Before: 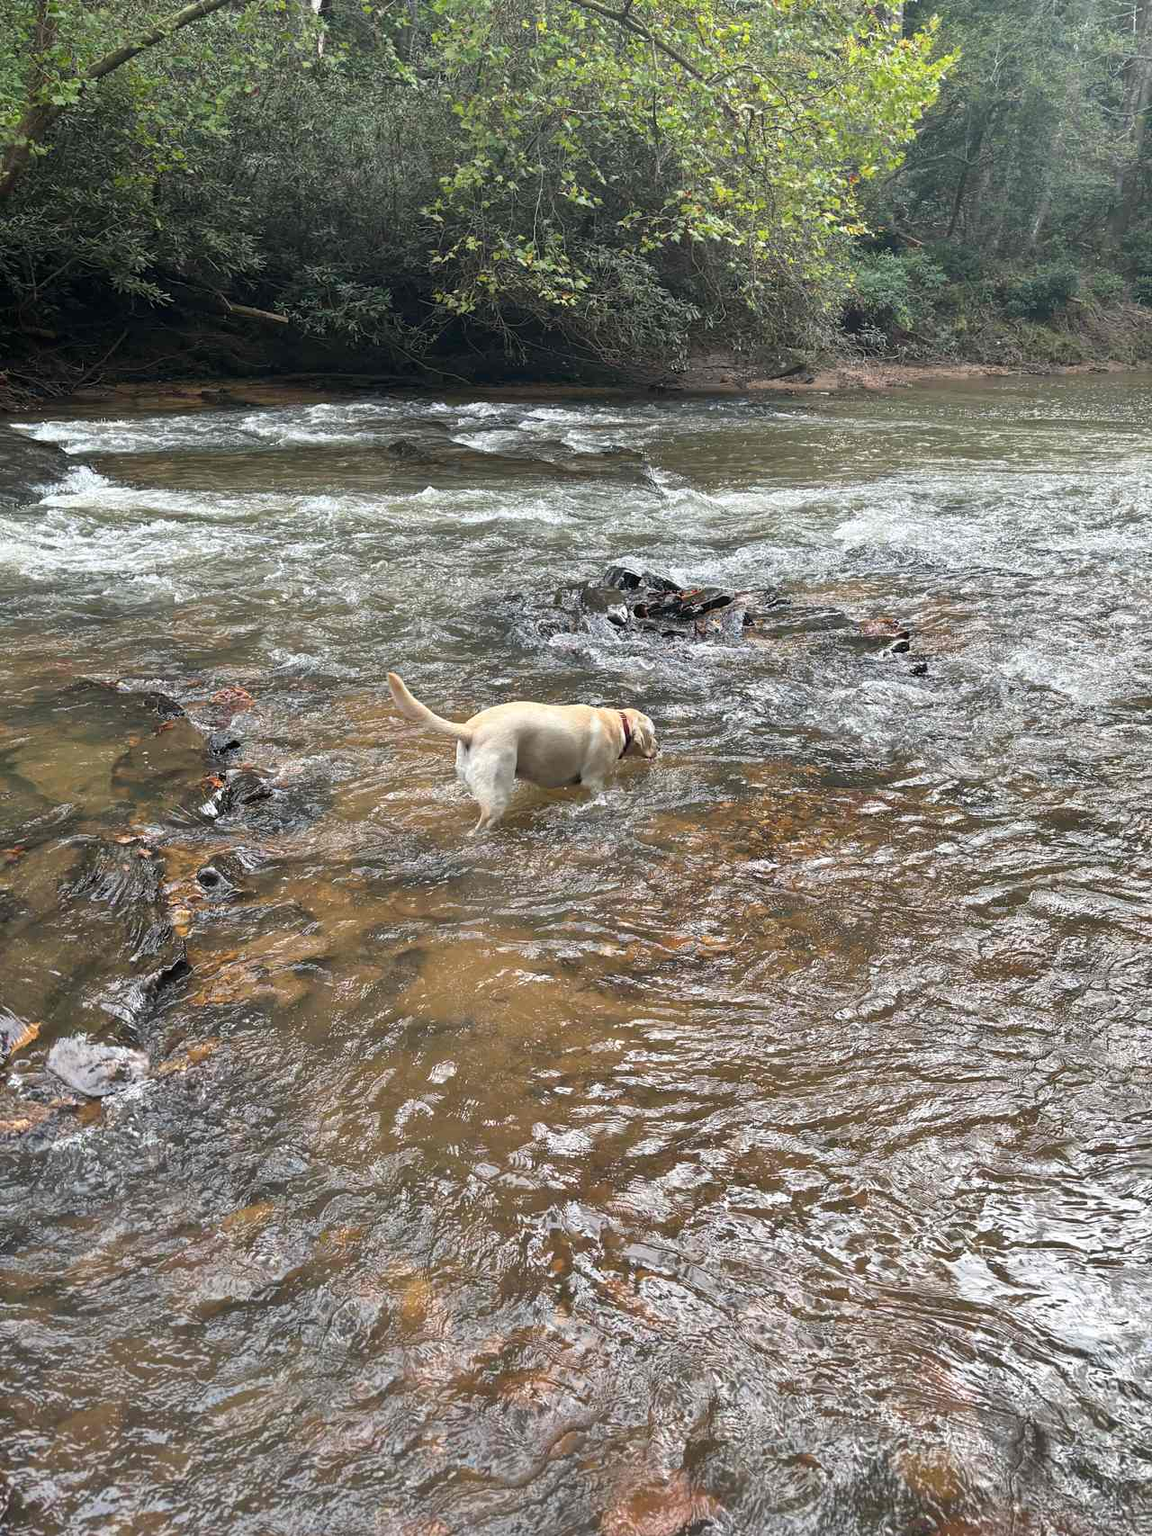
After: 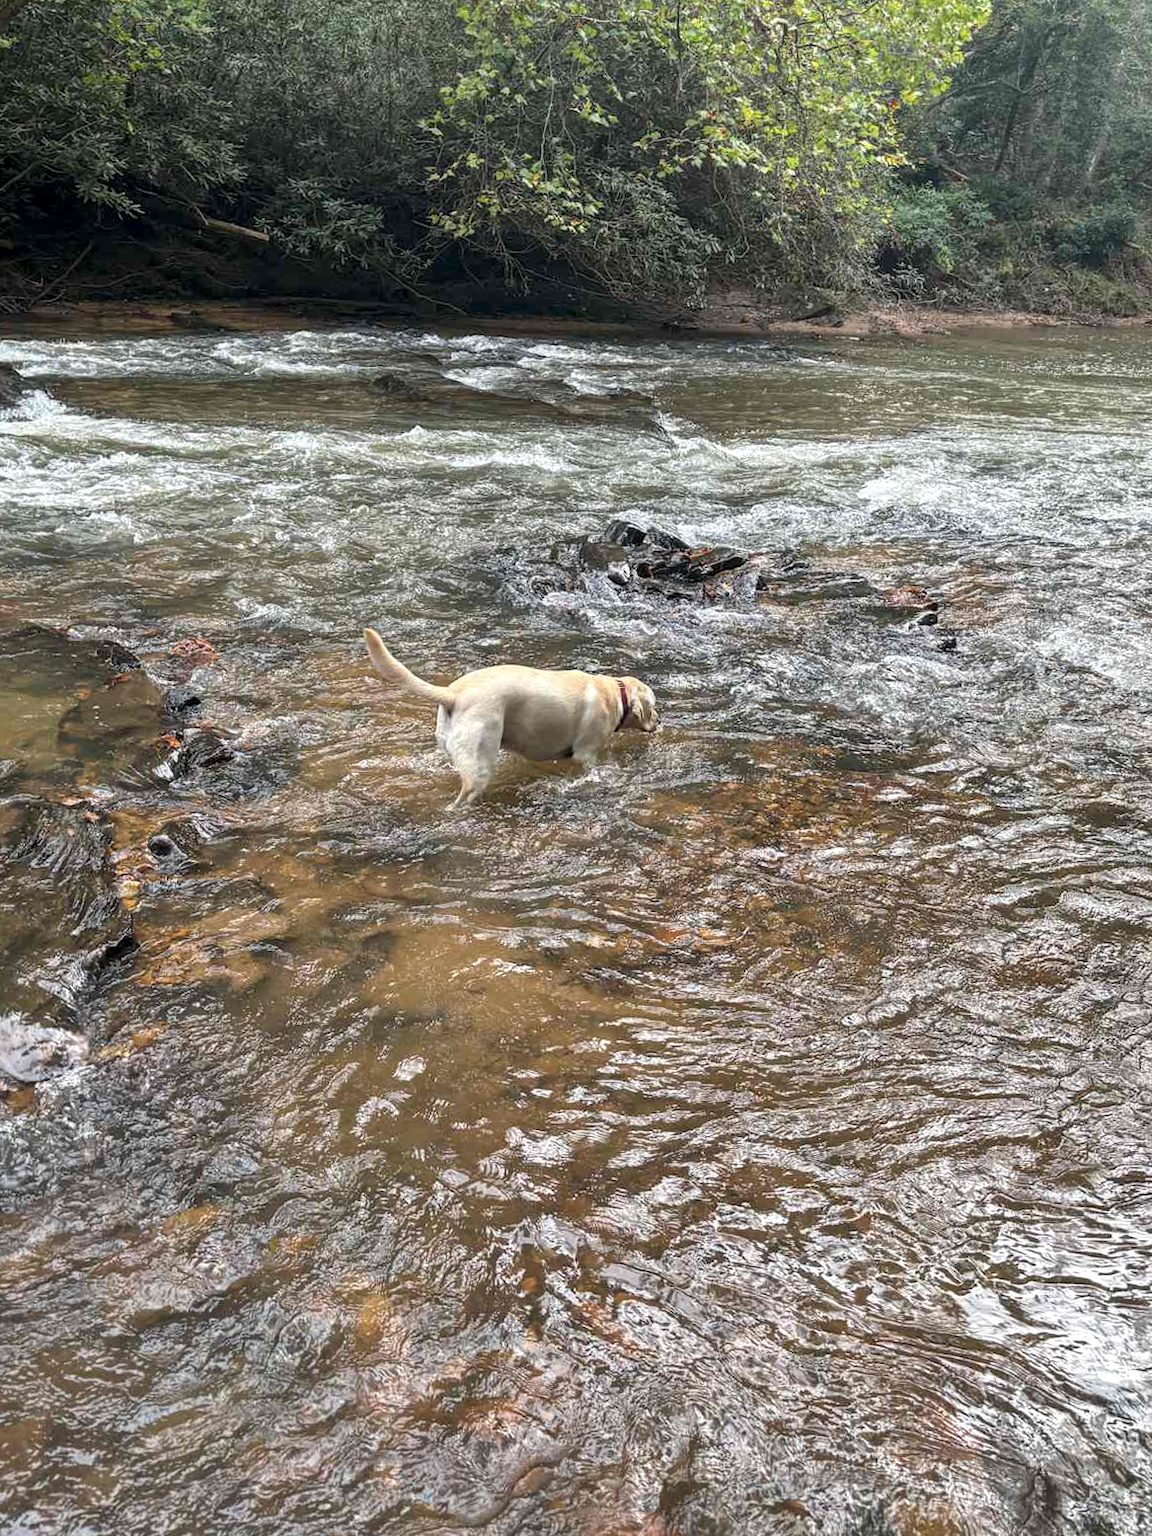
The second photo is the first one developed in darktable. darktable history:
crop and rotate: angle -1.96°, left 3.097%, top 4.154%, right 1.586%, bottom 0.529%
local contrast: on, module defaults
